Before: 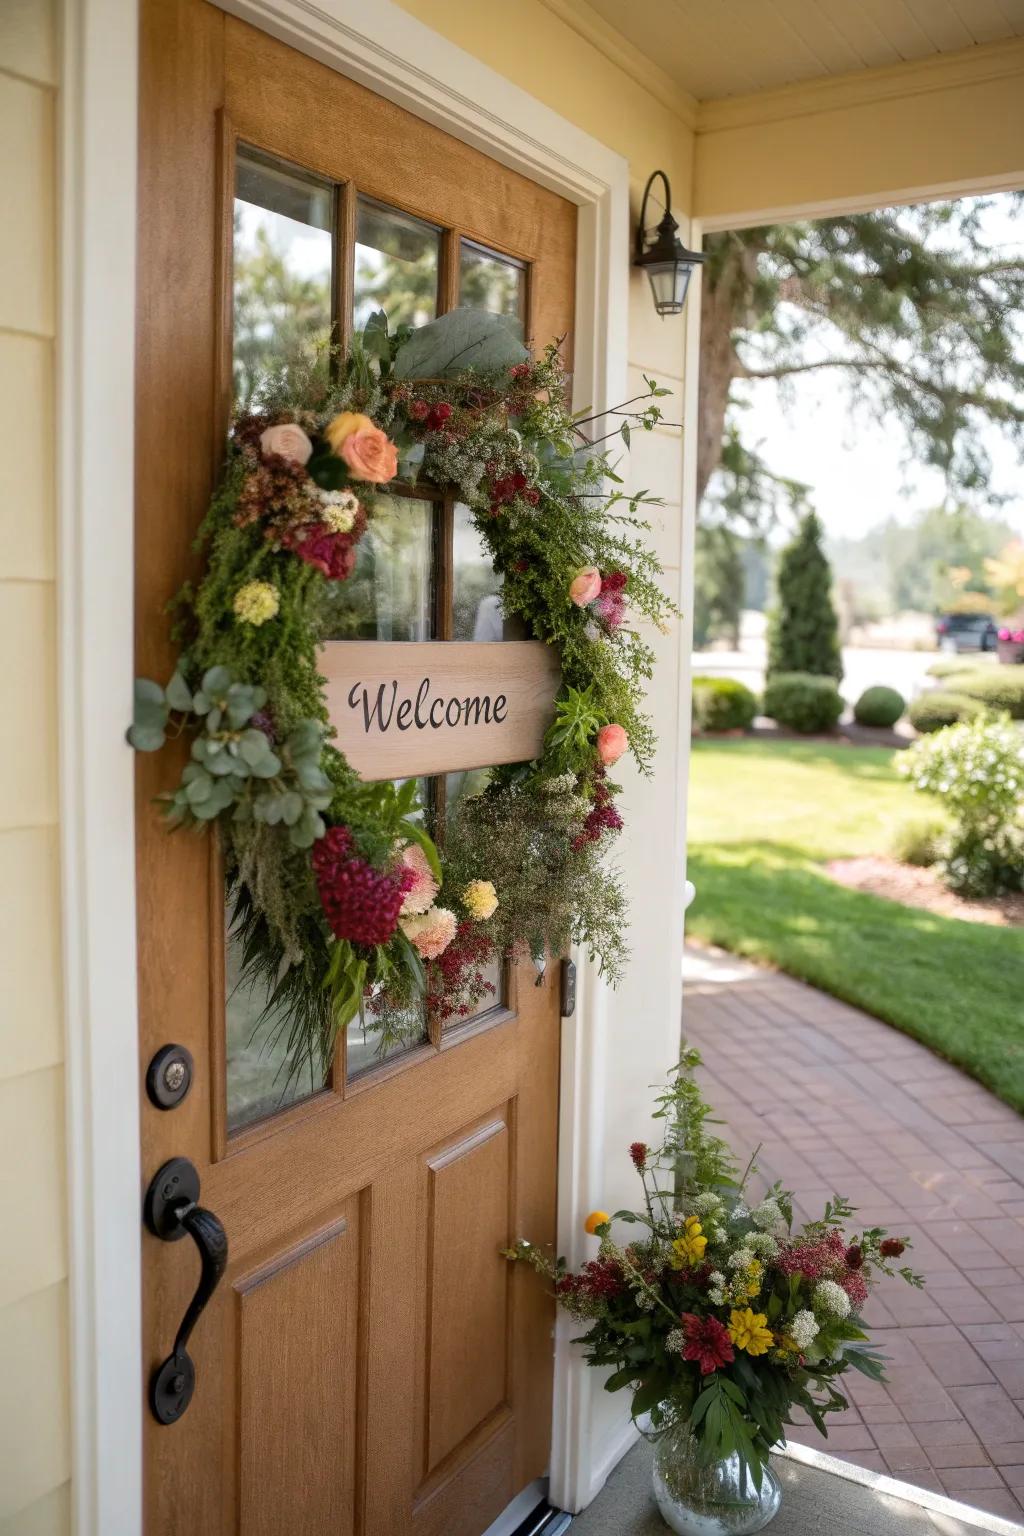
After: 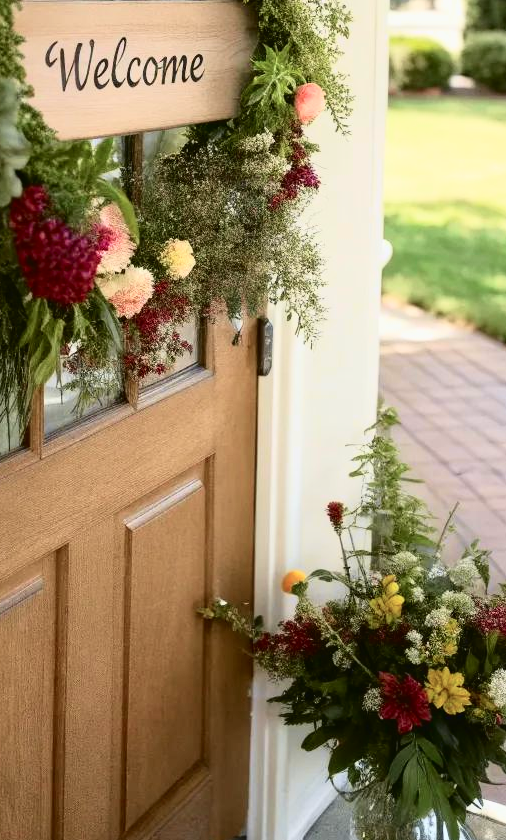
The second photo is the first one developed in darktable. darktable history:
tone curve: curves: ch0 [(0, 0.023) (0.087, 0.065) (0.184, 0.168) (0.45, 0.54) (0.57, 0.683) (0.706, 0.841) (0.877, 0.948) (1, 0.984)]; ch1 [(0, 0) (0.388, 0.369) (0.447, 0.447) (0.505, 0.5) (0.534, 0.535) (0.563, 0.563) (0.579, 0.59) (0.644, 0.663) (1, 1)]; ch2 [(0, 0) (0.301, 0.259) (0.385, 0.395) (0.492, 0.496) (0.518, 0.537) (0.583, 0.605) (0.673, 0.667) (1, 1)], color space Lab, independent channels, preserve colors none
crop: left 29.672%, top 41.786%, right 20.851%, bottom 3.487%
